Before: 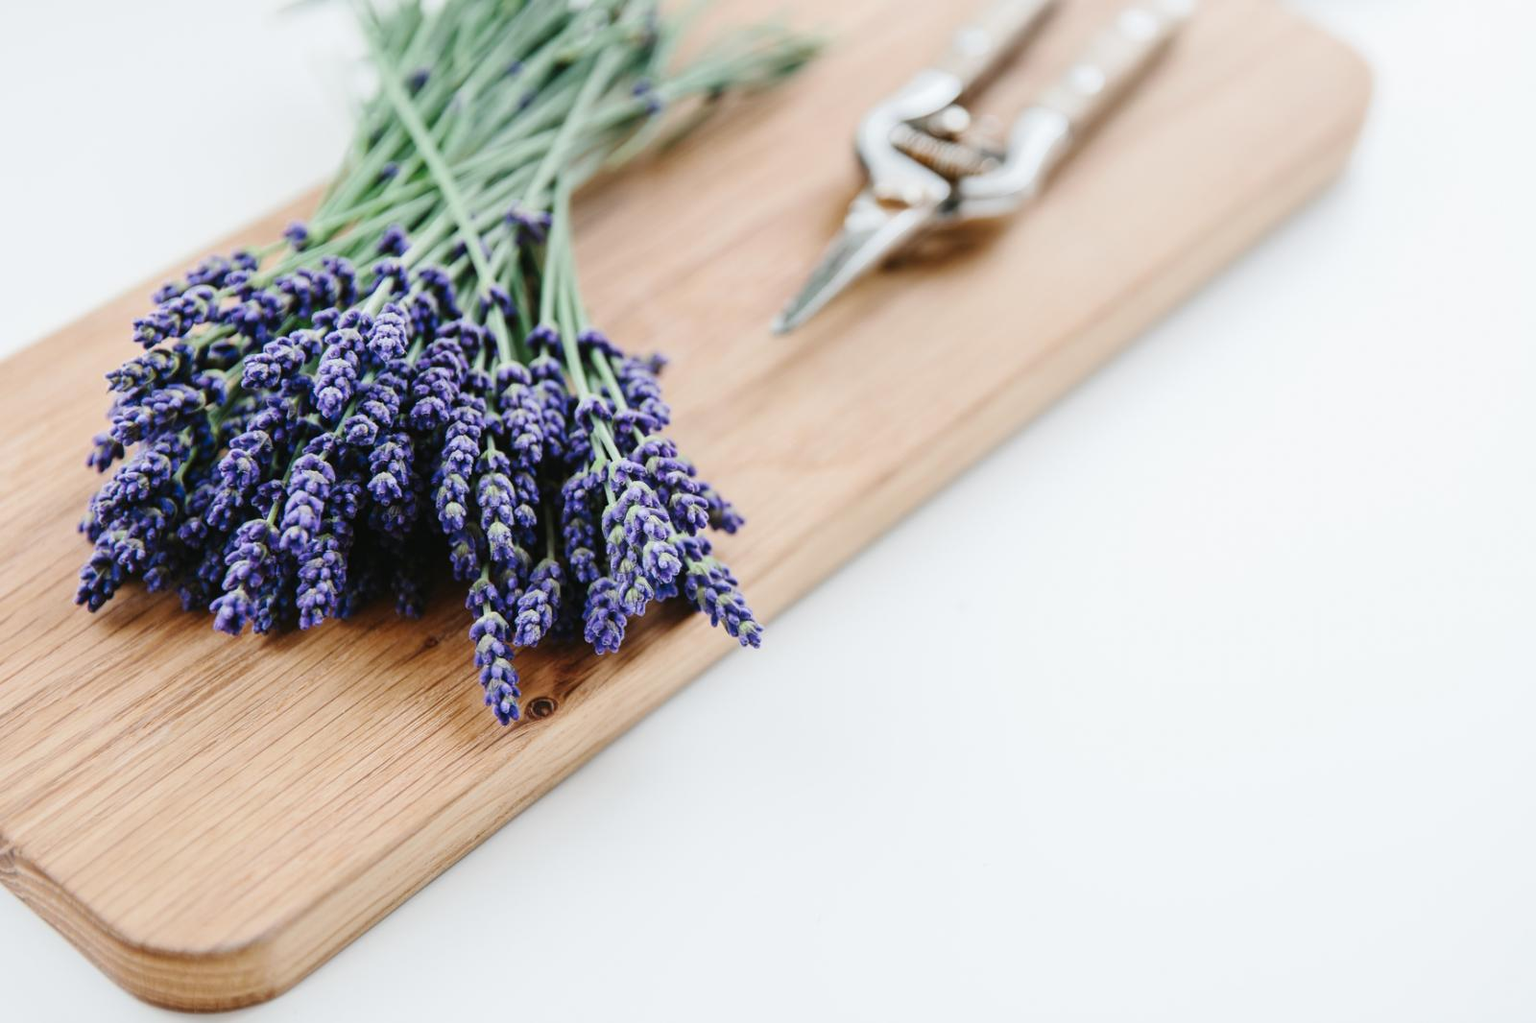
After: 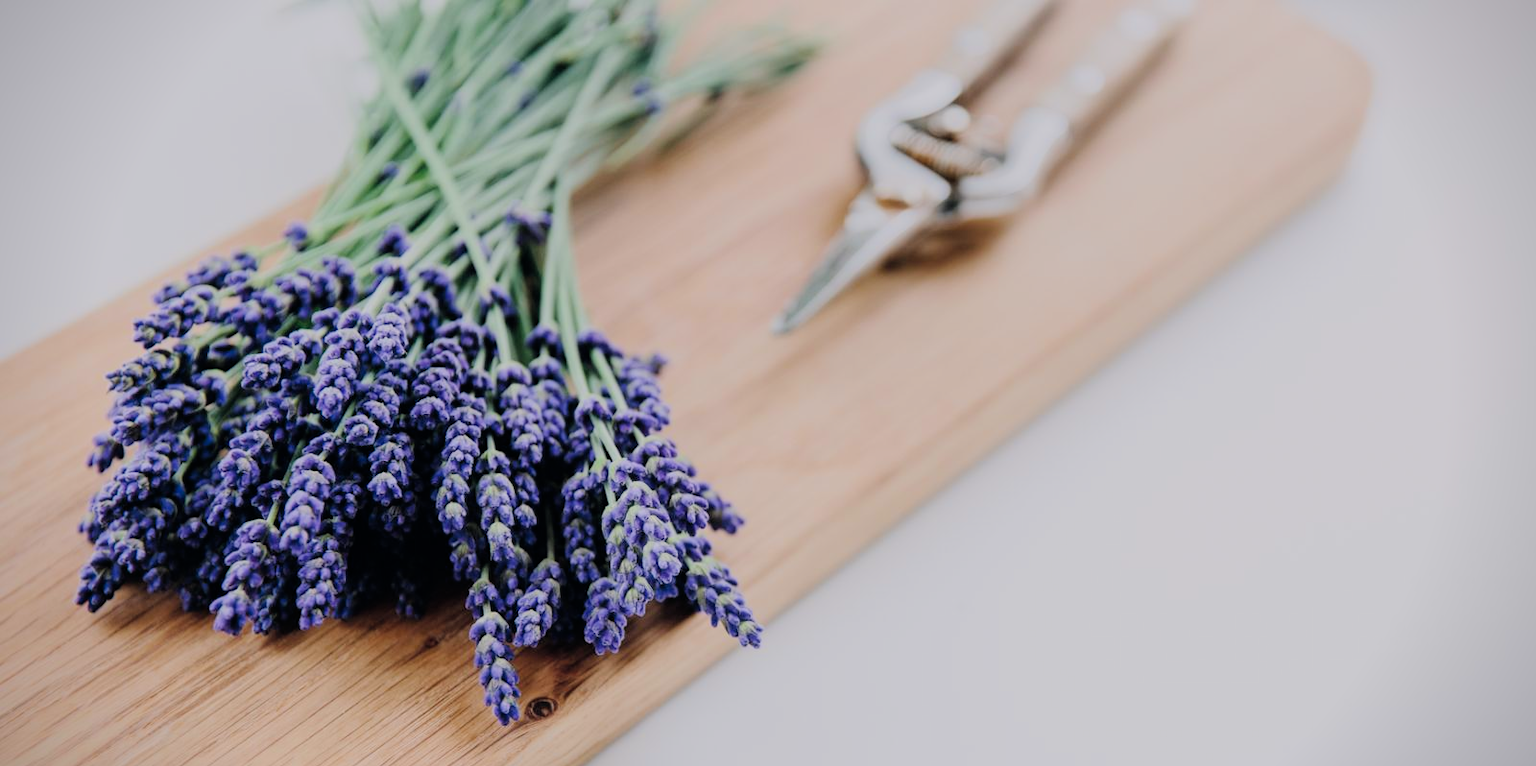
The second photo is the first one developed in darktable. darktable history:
filmic rgb: black relative exposure -7.15 EV, white relative exposure 5.36 EV, hardness 3.02, color science v6 (2022)
color balance rgb: shadows lift › hue 87.51°, highlights gain › chroma 1.62%, highlights gain › hue 55.1°, global offset › chroma 0.06%, global offset › hue 253.66°, linear chroma grading › global chroma 0.5%
white balance: red 0.976, blue 1.04
crop: bottom 24.967%
vignetting: fall-off start 88.53%, fall-off radius 44.2%, saturation 0.376, width/height ratio 1.161
